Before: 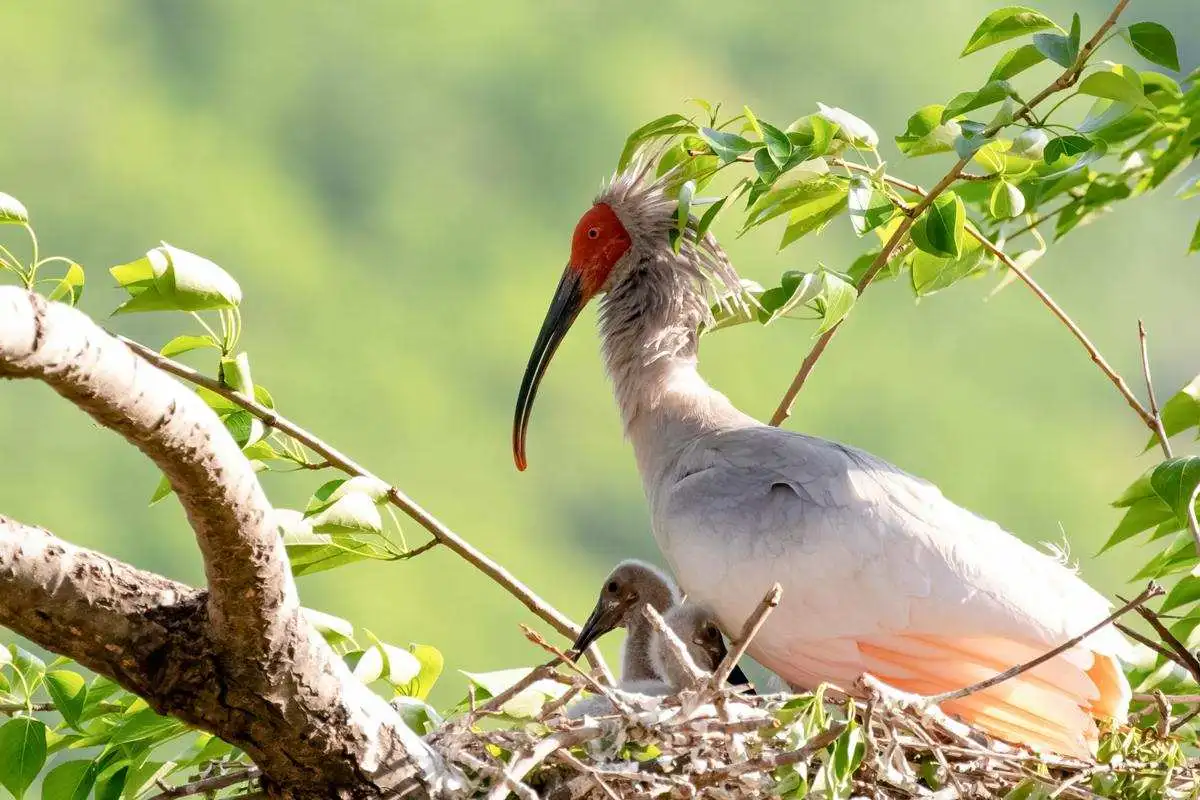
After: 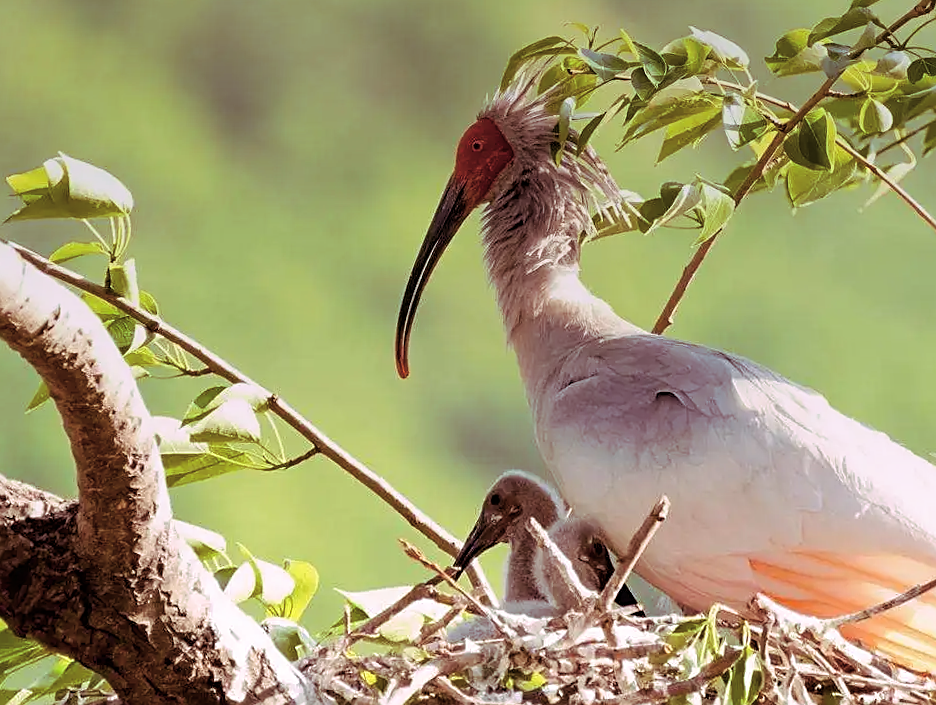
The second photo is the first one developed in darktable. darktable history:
color correction: highlights a* -0.182, highlights b* -0.124
crop: left 6.446%, top 8.188%, right 9.538%, bottom 3.548%
rotate and perspective: rotation 0.215°, lens shift (vertical) -0.139, crop left 0.069, crop right 0.939, crop top 0.002, crop bottom 0.996
split-toning: highlights › hue 298.8°, highlights › saturation 0.73, compress 41.76%
graduated density: on, module defaults
sharpen: on, module defaults
color balance rgb: perceptual saturation grading › global saturation 20%, perceptual saturation grading › highlights -25%, perceptual saturation grading › shadows 25%
white balance: emerald 1
